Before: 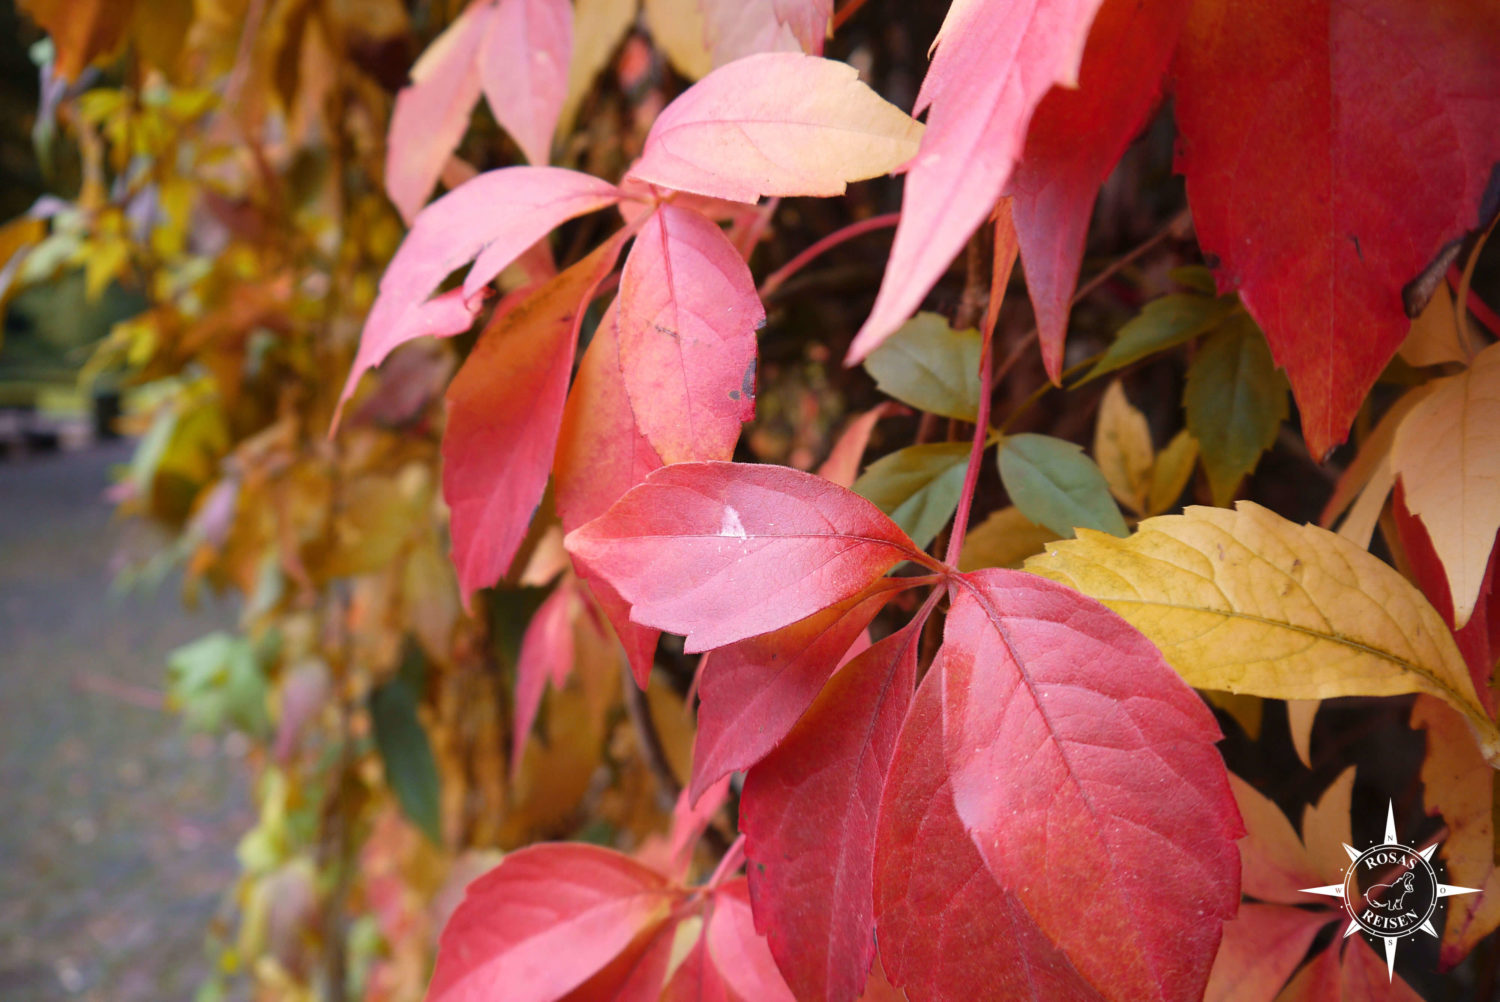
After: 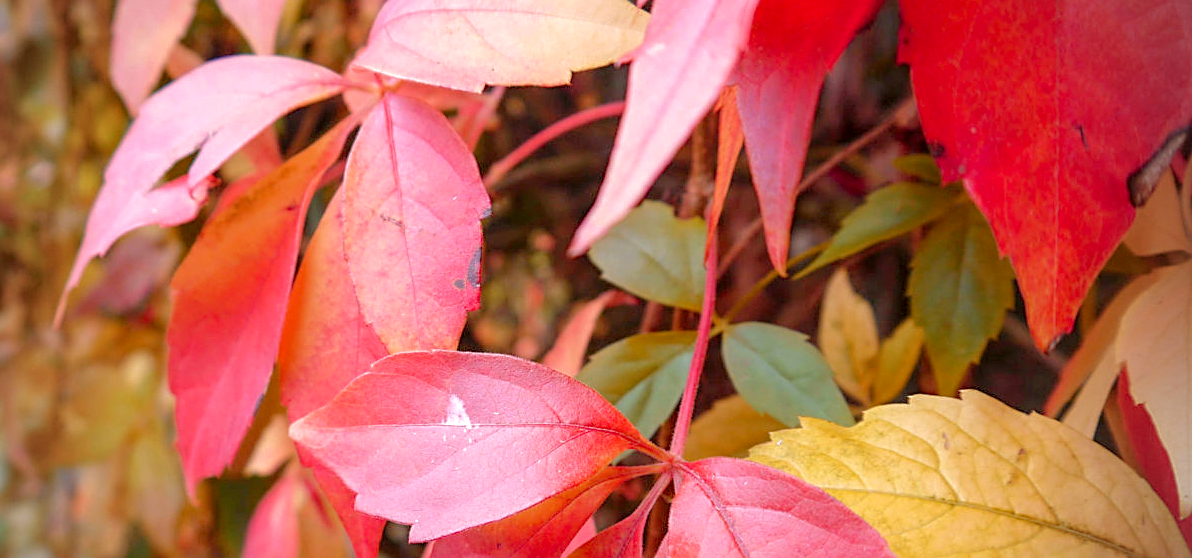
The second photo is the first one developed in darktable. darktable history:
crop: left 18.38%, top 11.092%, right 2.134%, bottom 33.217%
sharpen: on, module defaults
tone curve: curves: ch0 [(0, 0) (0.004, 0.008) (0.077, 0.156) (0.169, 0.29) (0.774, 0.774) (1, 1)], color space Lab, linked channels, preserve colors none
exposure: exposure 0.2 EV, compensate highlight preservation false
vignetting: on, module defaults
local contrast: detail 130%
